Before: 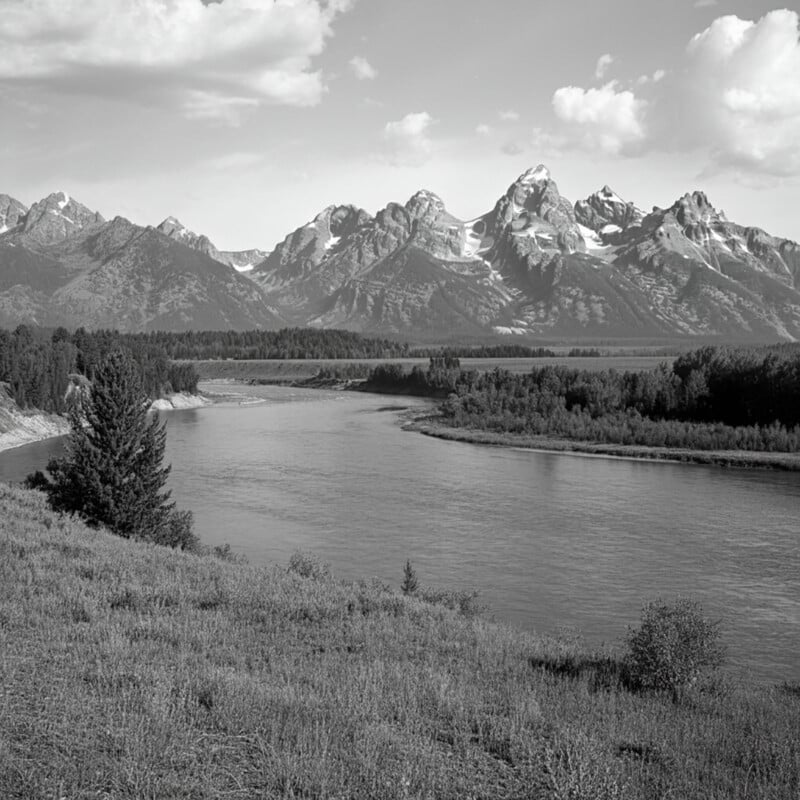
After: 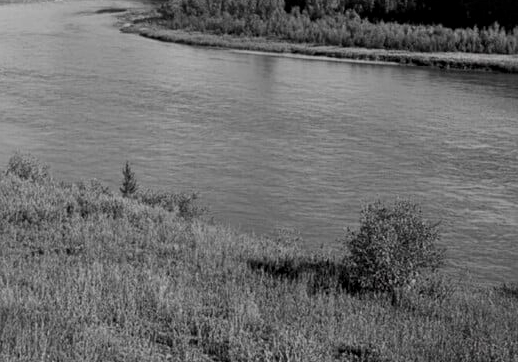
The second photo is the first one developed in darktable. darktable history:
local contrast: mode bilateral grid, contrast 31, coarseness 24, midtone range 0.2
shadows and highlights: soften with gaussian
crop and rotate: left 35.246%, top 49.798%, bottom 4.9%
